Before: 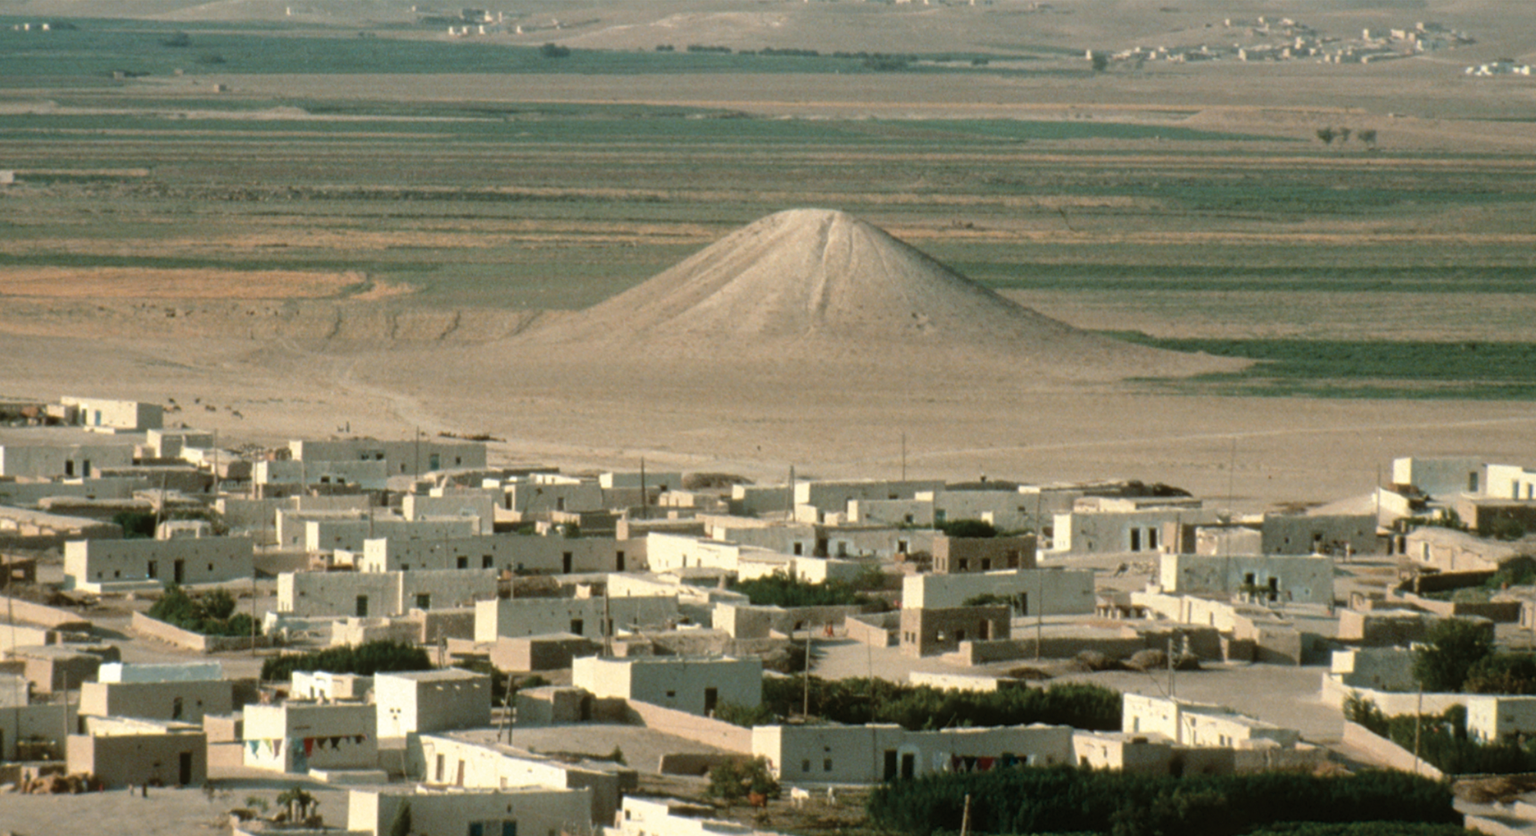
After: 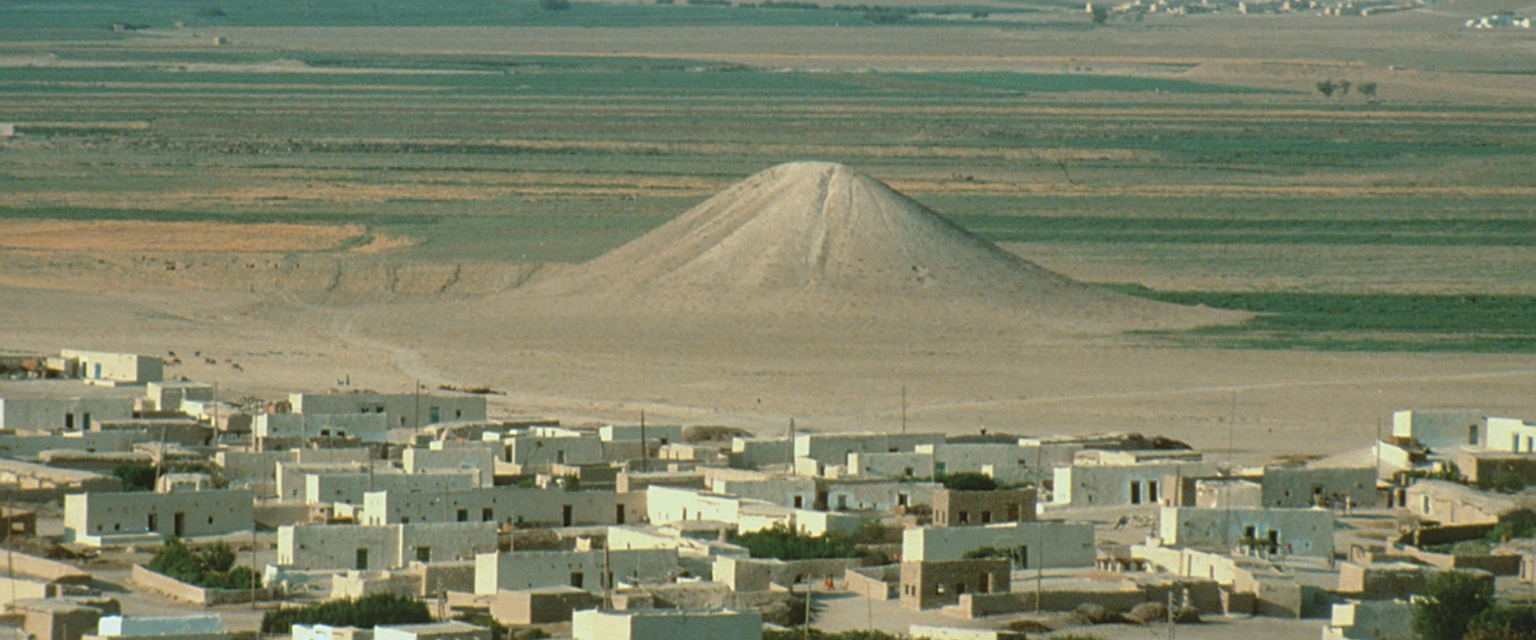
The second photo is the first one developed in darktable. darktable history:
crop: top 5.667%, bottom 17.637%
sharpen: on, module defaults
lowpass: radius 0.1, contrast 0.85, saturation 1.1, unbound 0
color calibration: illuminant Planckian (black body), adaptation linear Bradford (ICC v4), x 0.361, y 0.366, temperature 4511.61 K, saturation algorithm version 1 (2020)
